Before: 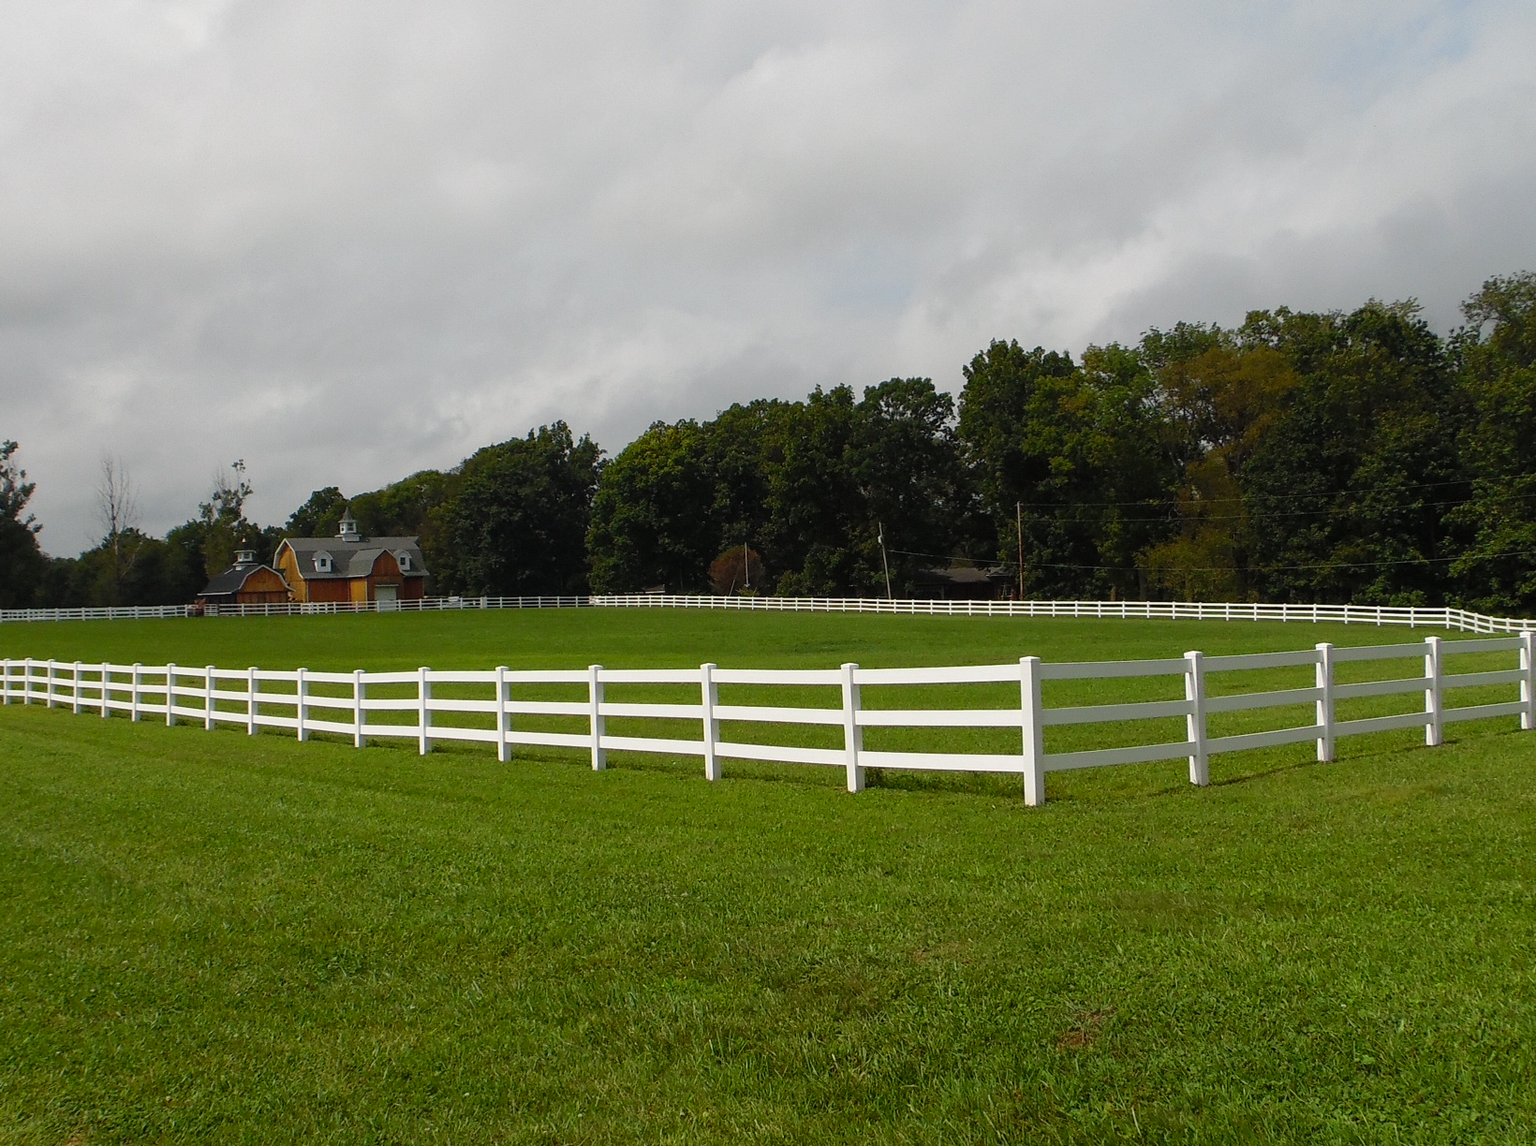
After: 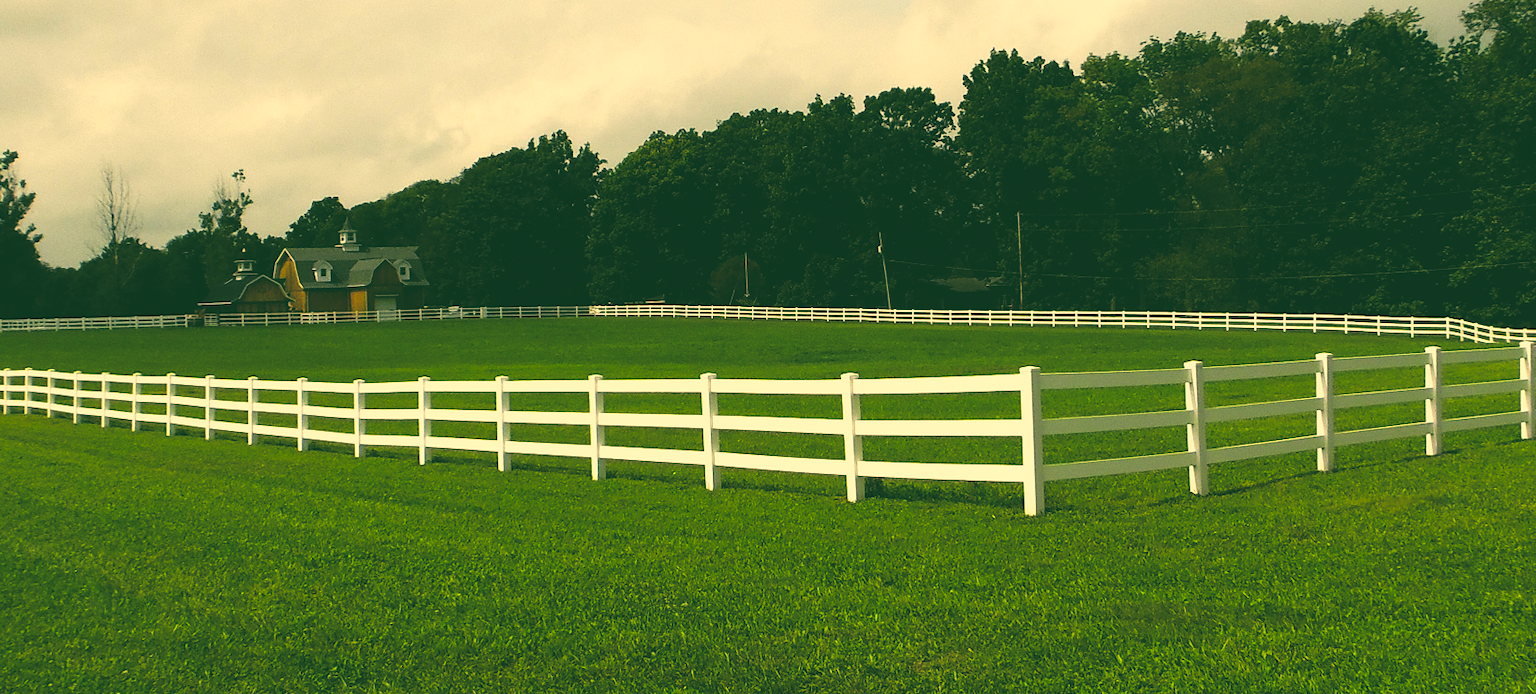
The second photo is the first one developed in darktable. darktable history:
levels: levels [0.116, 0.574, 1]
color correction: highlights a* 5.62, highlights b* 33.57, shadows a* -25.86, shadows b* 4.02
crop and rotate: top 25.357%, bottom 13.942%
base curve: curves: ch0 [(0, 0.036) (0.007, 0.037) (0.604, 0.887) (1, 1)], preserve colors none
tone equalizer: on, module defaults
contrast brightness saturation: brightness 0.15
